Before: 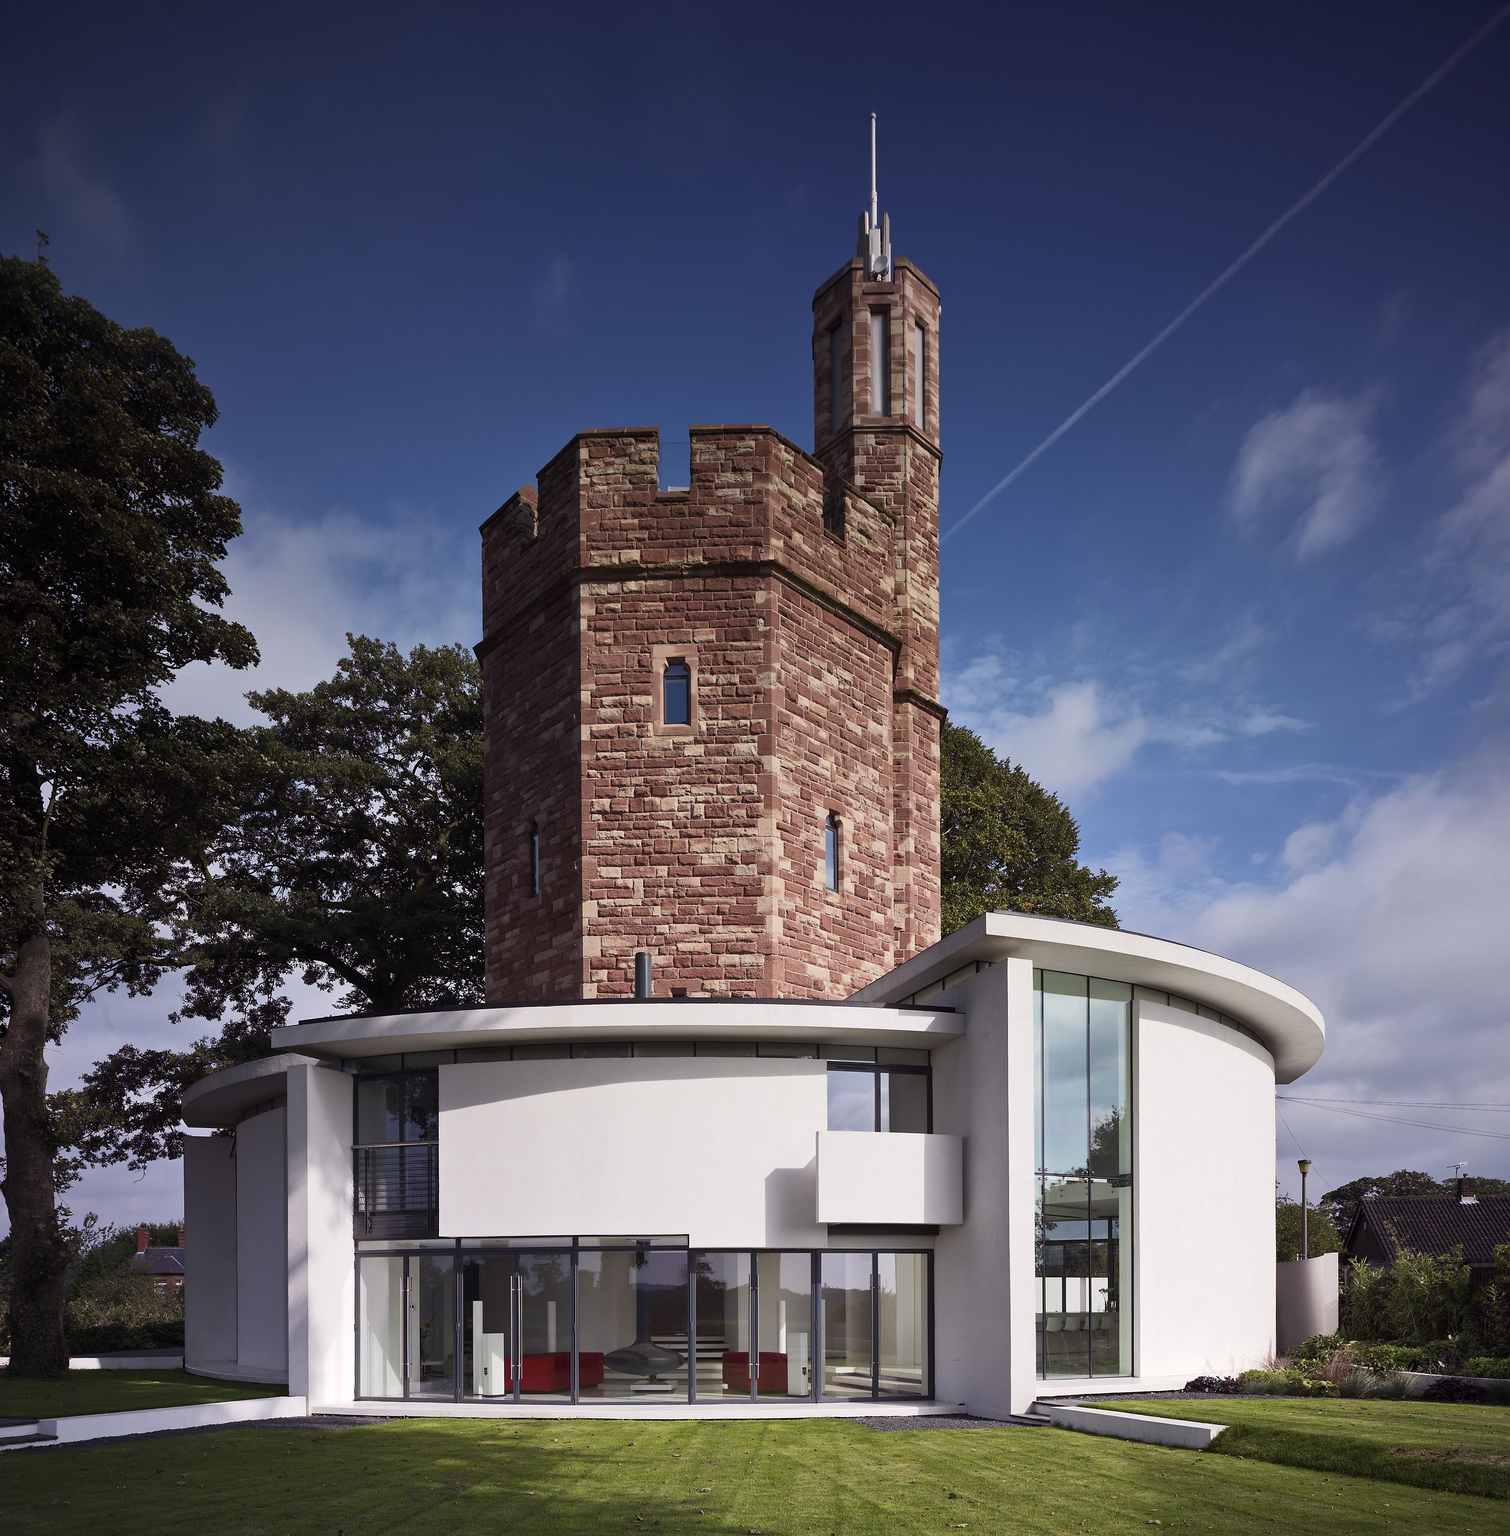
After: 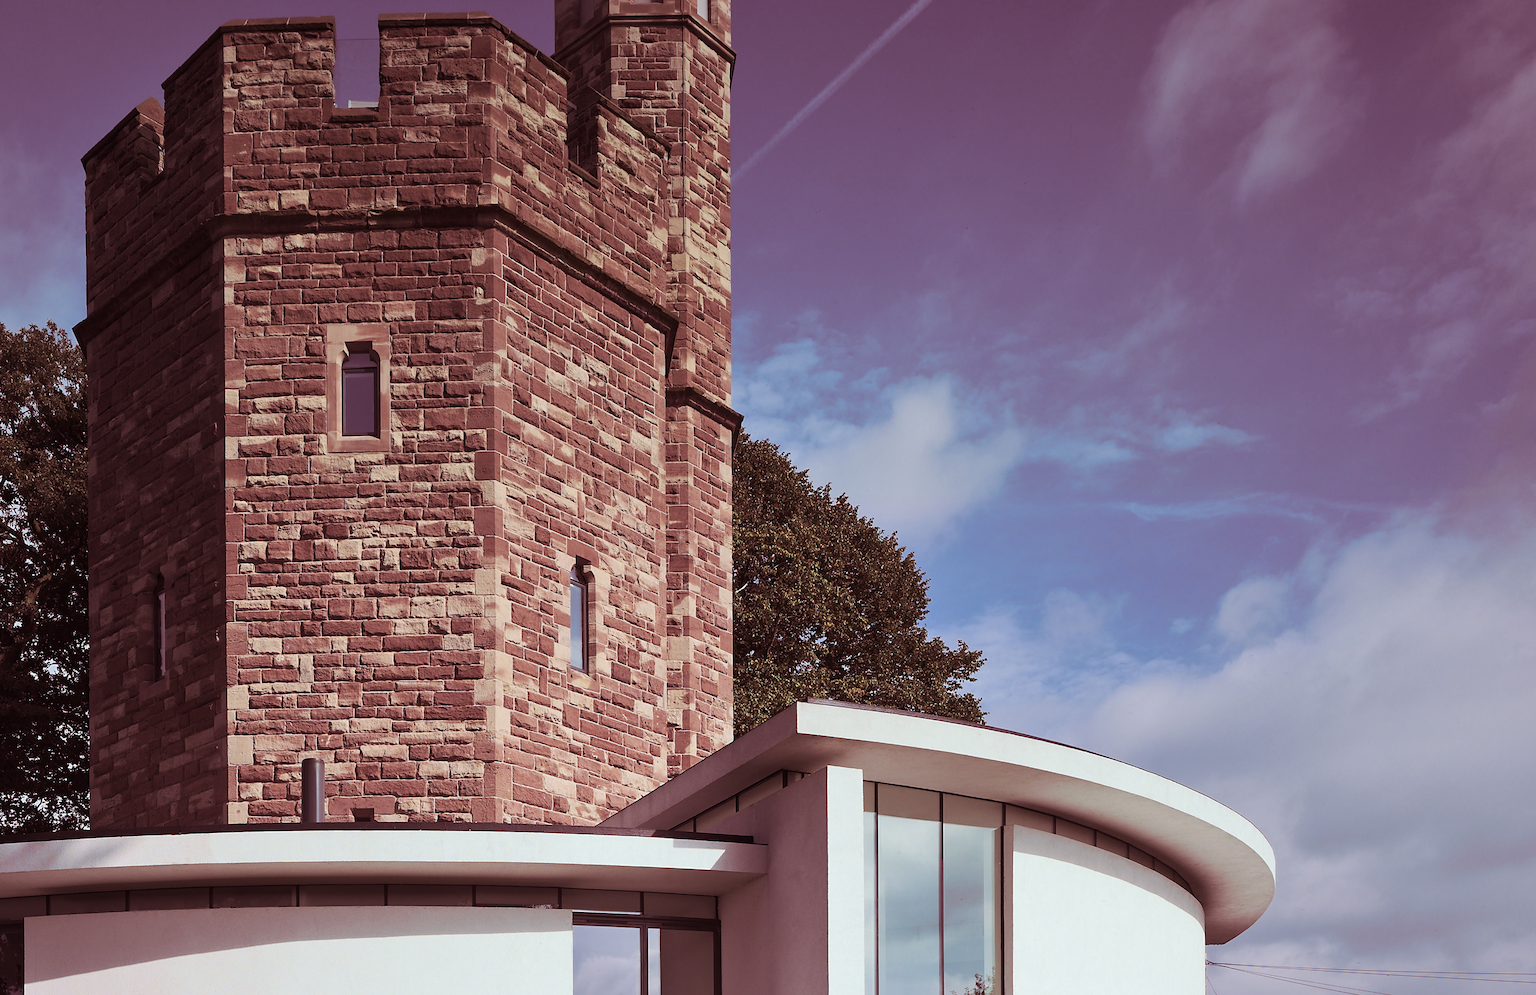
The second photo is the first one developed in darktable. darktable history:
crop and rotate: left 27.938%, top 27.046%, bottom 27.046%
split-toning: highlights › hue 180°
